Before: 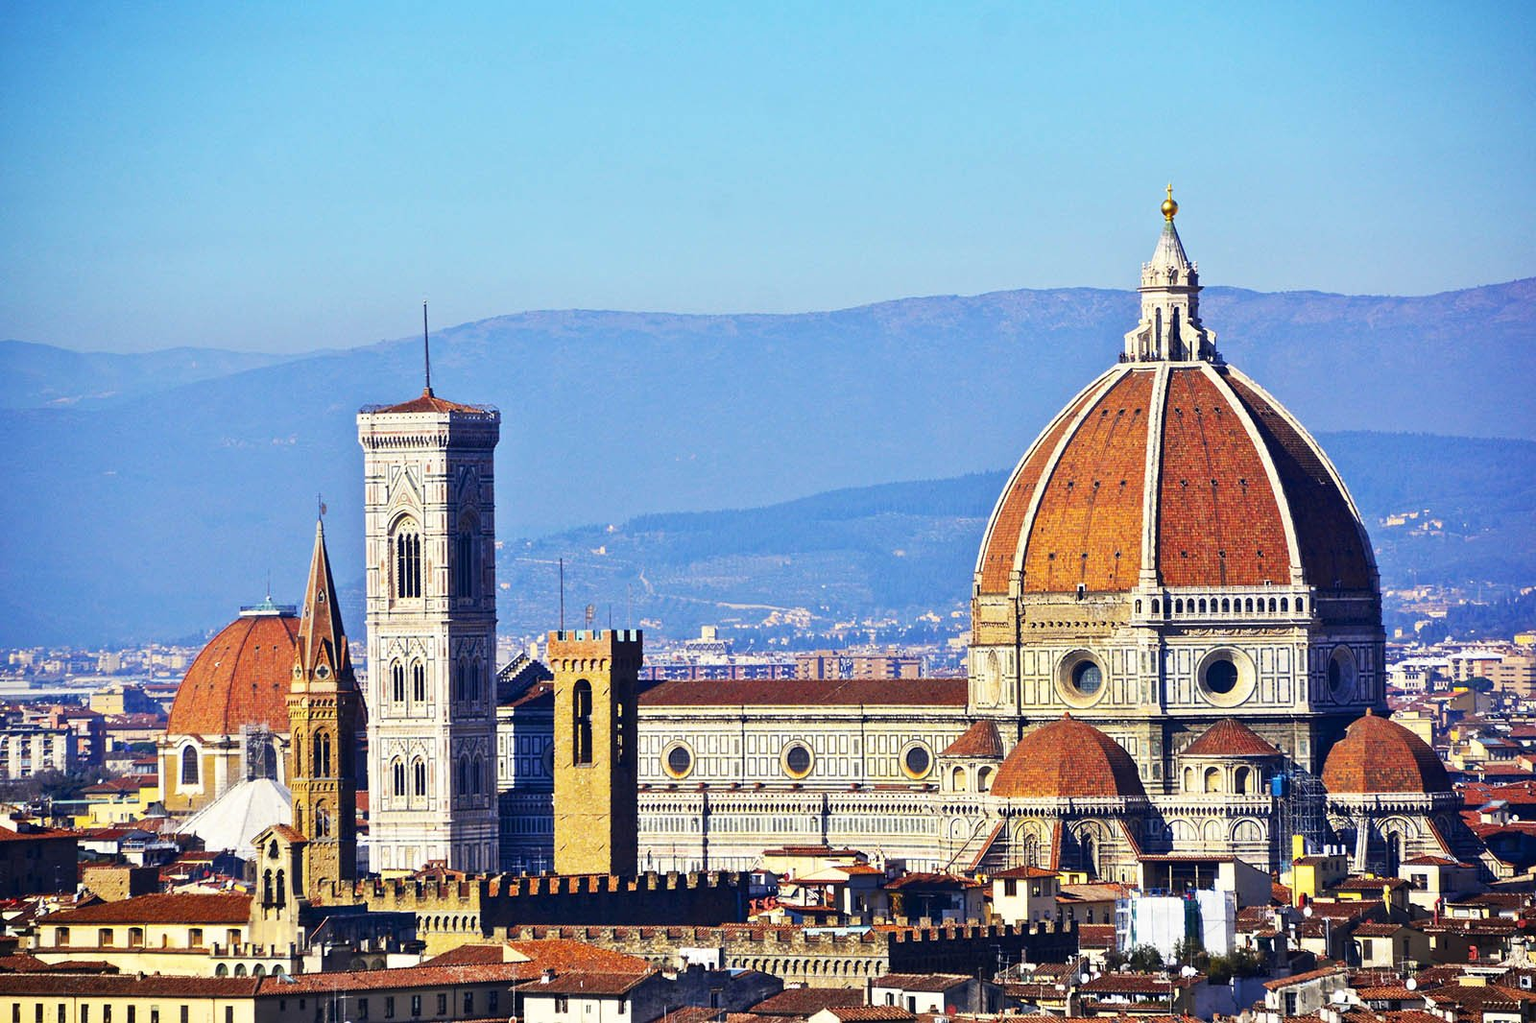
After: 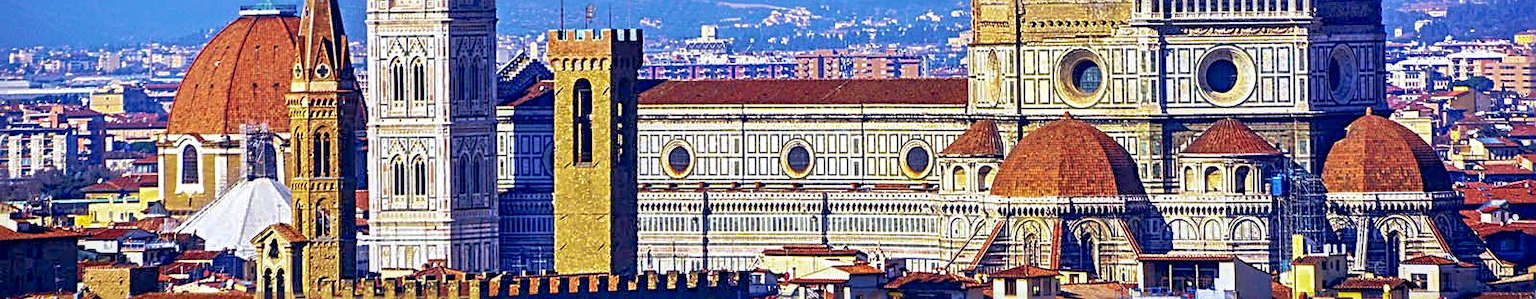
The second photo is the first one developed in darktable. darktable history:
sharpen: radius 2.848, amount 0.732
color calibration: illuminant as shot in camera, x 0.358, y 0.373, temperature 4628.91 K
shadows and highlights: on, module defaults
crop and rotate: top 58.75%, bottom 11.96%
local contrast: detail 130%
exposure: black level correction 0.005, exposure 0.017 EV, compensate highlight preservation false
velvia: strength 55.45%
contrast equalizer: y [[0.6 ×6], [0.55 ×6], [0 ×6], [0 ×6], [0 ×6]], mix -0.081
